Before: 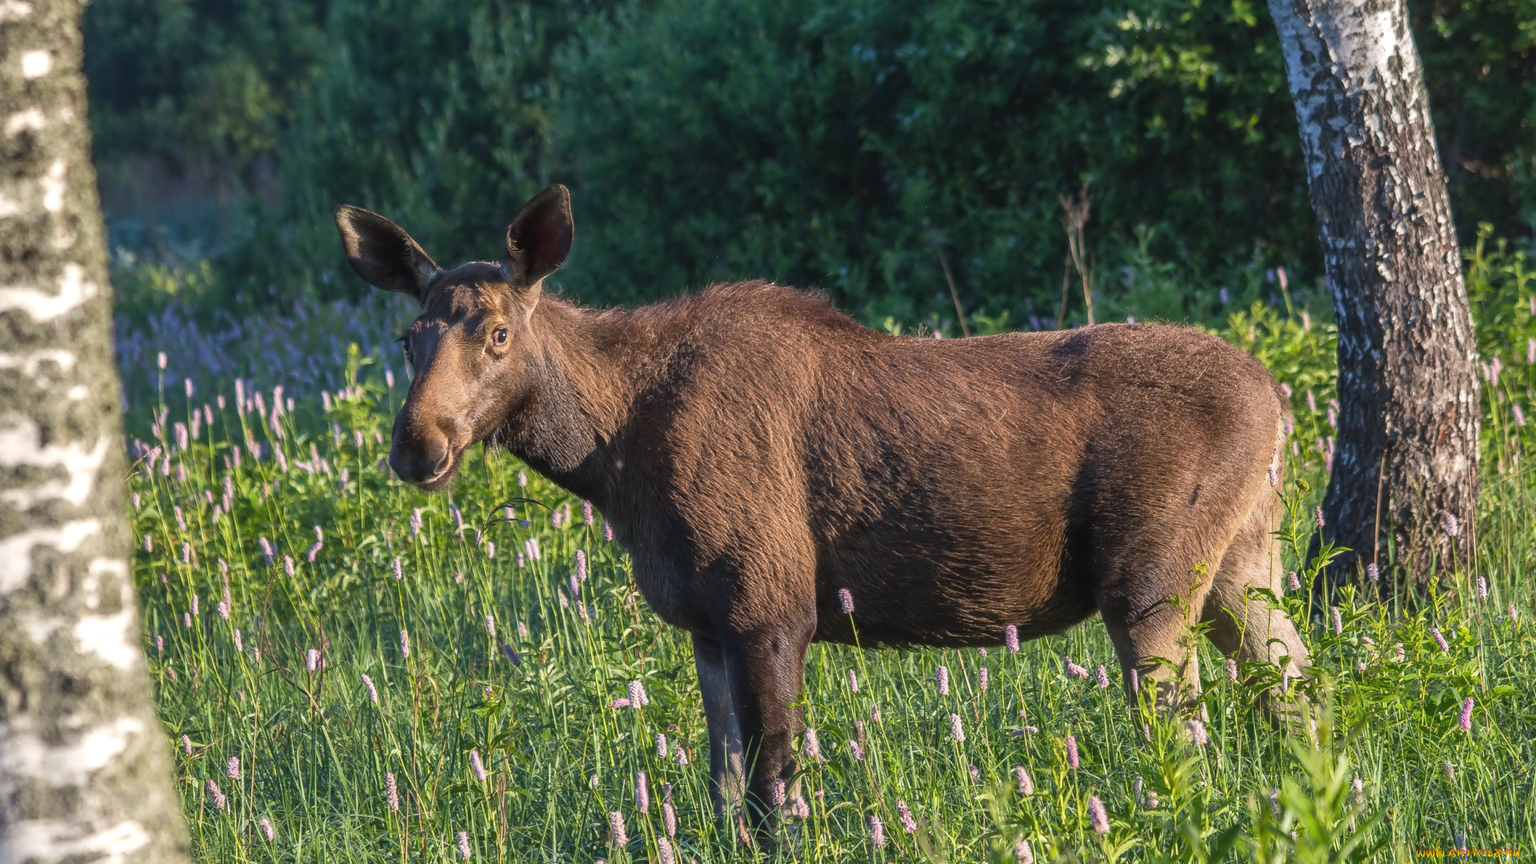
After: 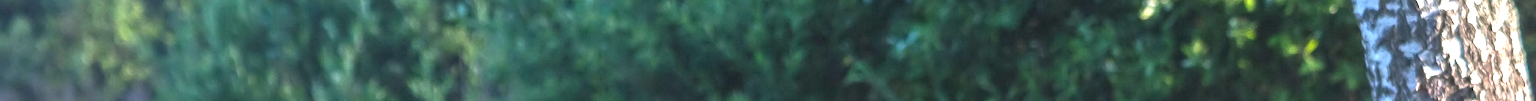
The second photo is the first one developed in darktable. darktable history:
exposure: black level correction 0.001, exposure 1.735 EV, compensate highlight preservation false
crop and rotate: left 9.644%, top 9.491%, right 6.021%, bottom 80.509%
